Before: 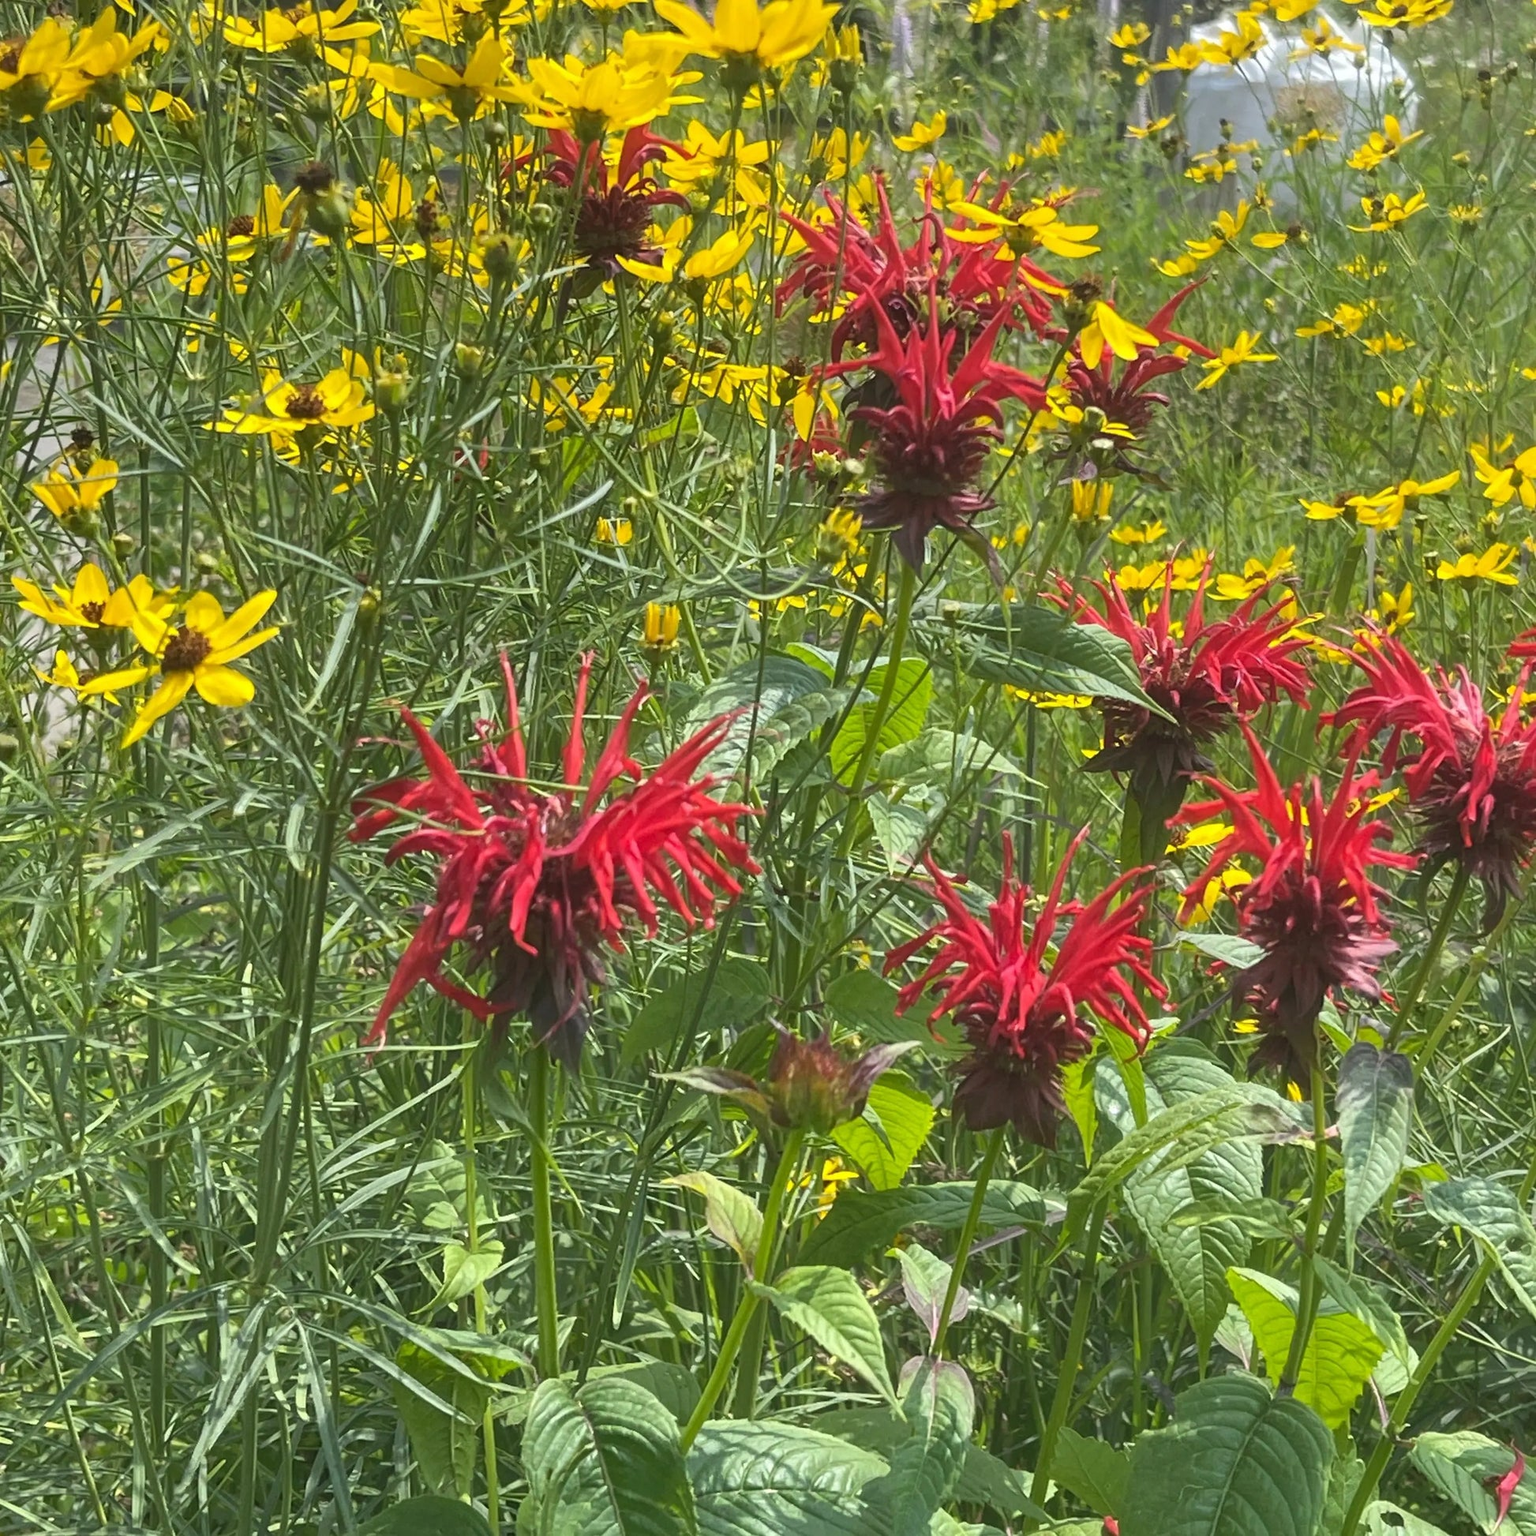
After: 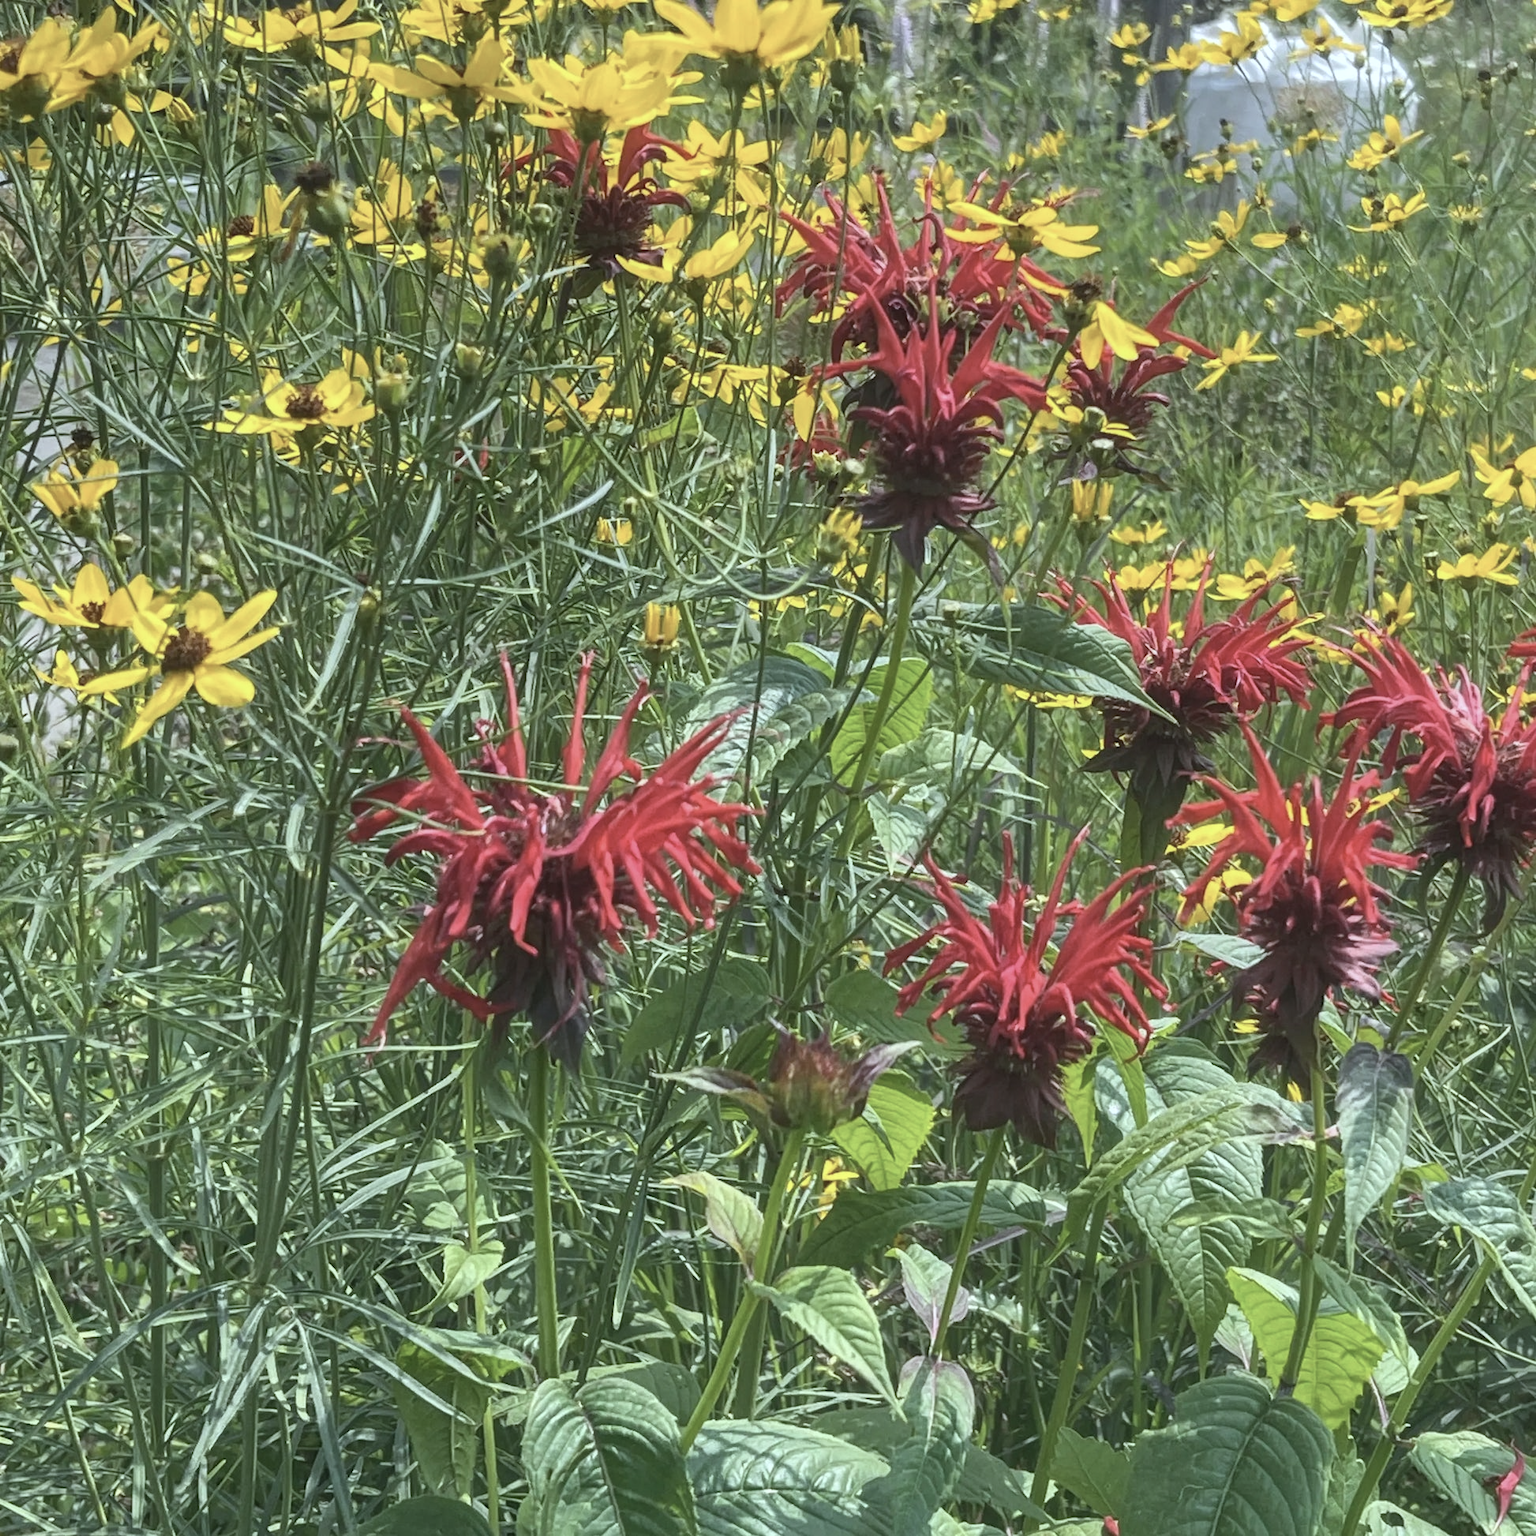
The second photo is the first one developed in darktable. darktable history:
color calibration: illuminant custom, x 0.368, y 0.373, temperature 4330.32 K
local contrast: detail 110%
contrast brightness saturation: contrast 0.1, saturation -0.3
